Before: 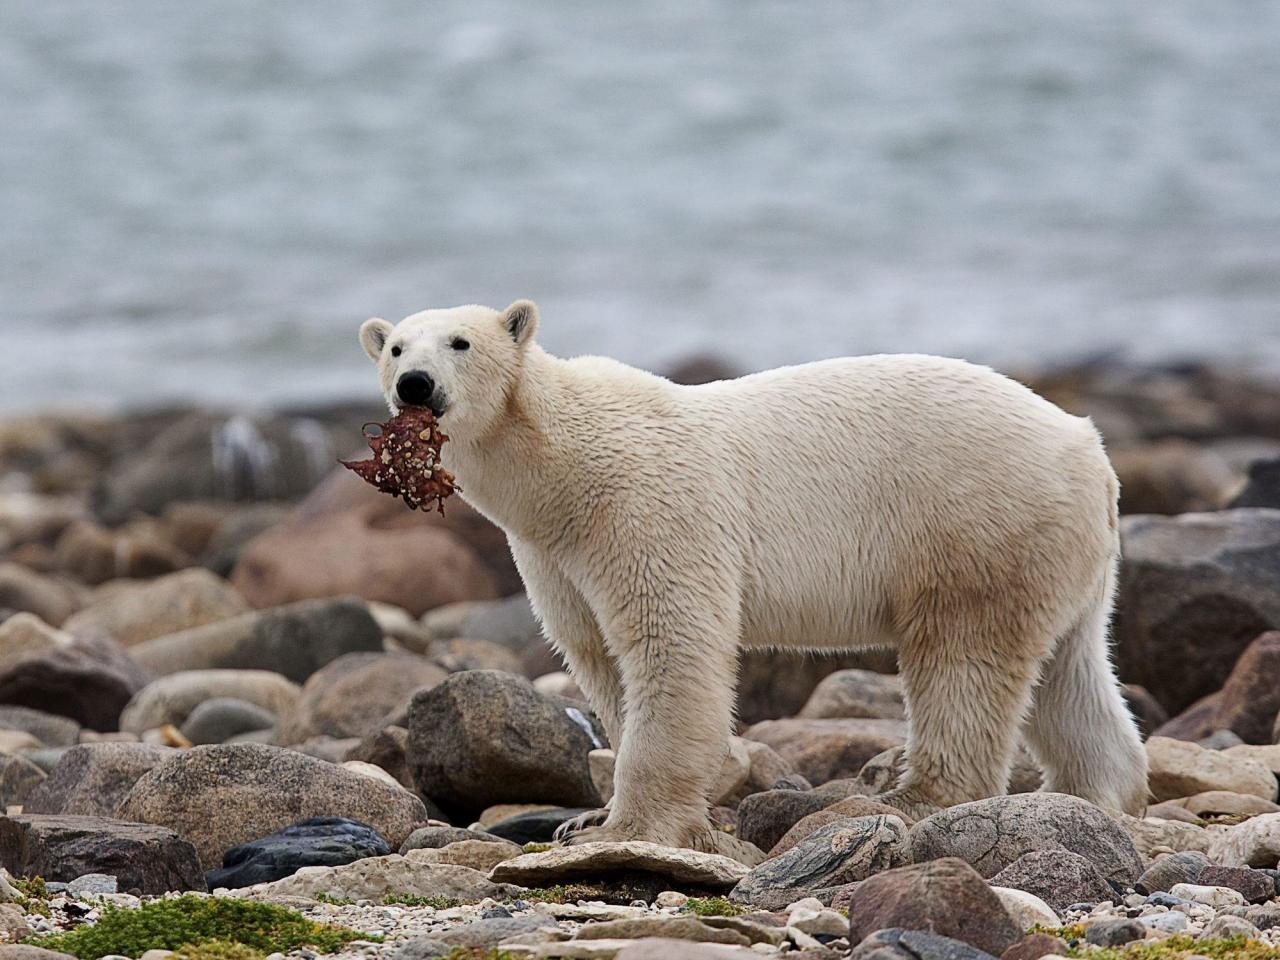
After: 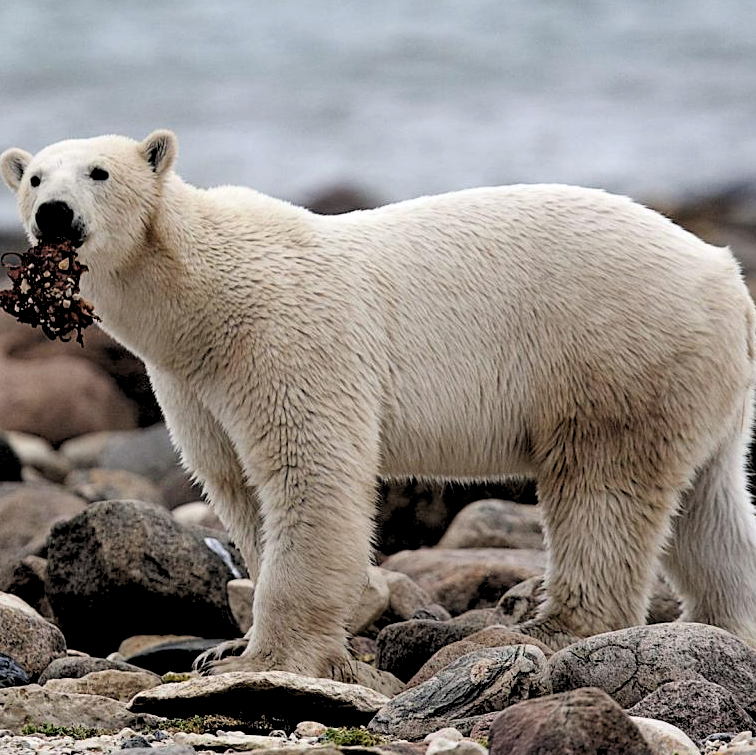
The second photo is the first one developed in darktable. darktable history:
rgb levels: levels [[0.034, 0.472, 0.904], [0, 0.5, 1], [0, 0.5, 1]]
crop and rotate: left 28.256%, top 17.734%, right 12.656%, bottom 3.573%
